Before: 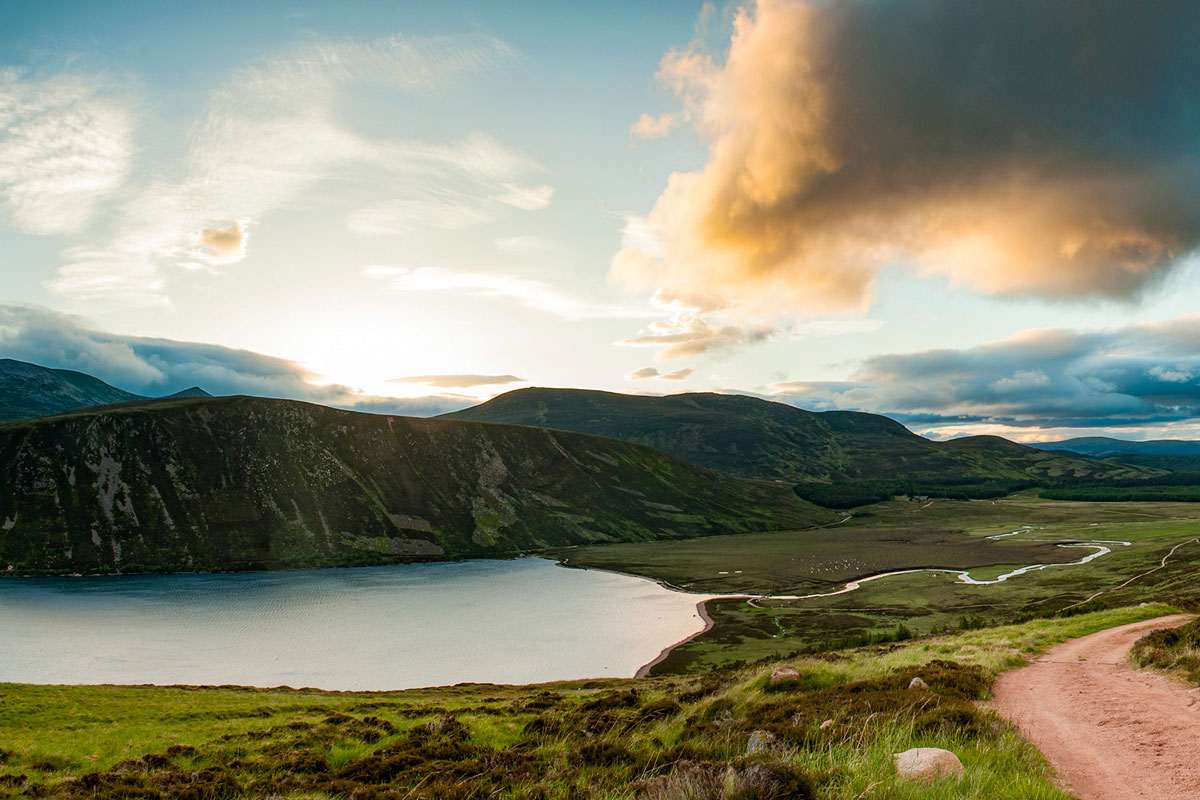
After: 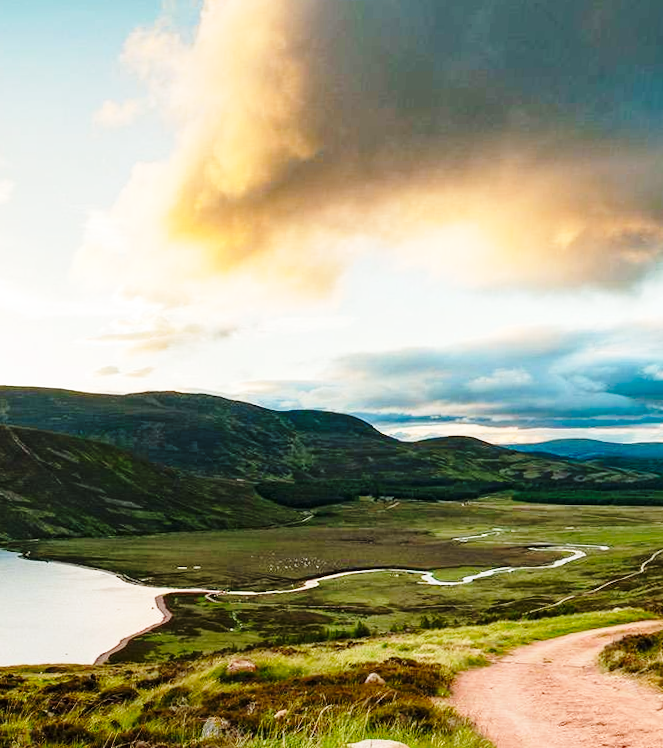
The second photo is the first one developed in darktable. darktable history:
crop: left 41.402%
rotate and perspective: rotation 0.062°, lens shift (vertical) 0.115, lens shift (horizontal) -0.133, crop left 0.047, crop right 0.94, crop top 0.061, crop bottom 0.94
base curve: curves: ch0 [(0, 0) (0.028, 0.03) (0.121, 0.232) (0.46, 0.748) (0.859, 0.968) (1, 1)], preserve colors none
